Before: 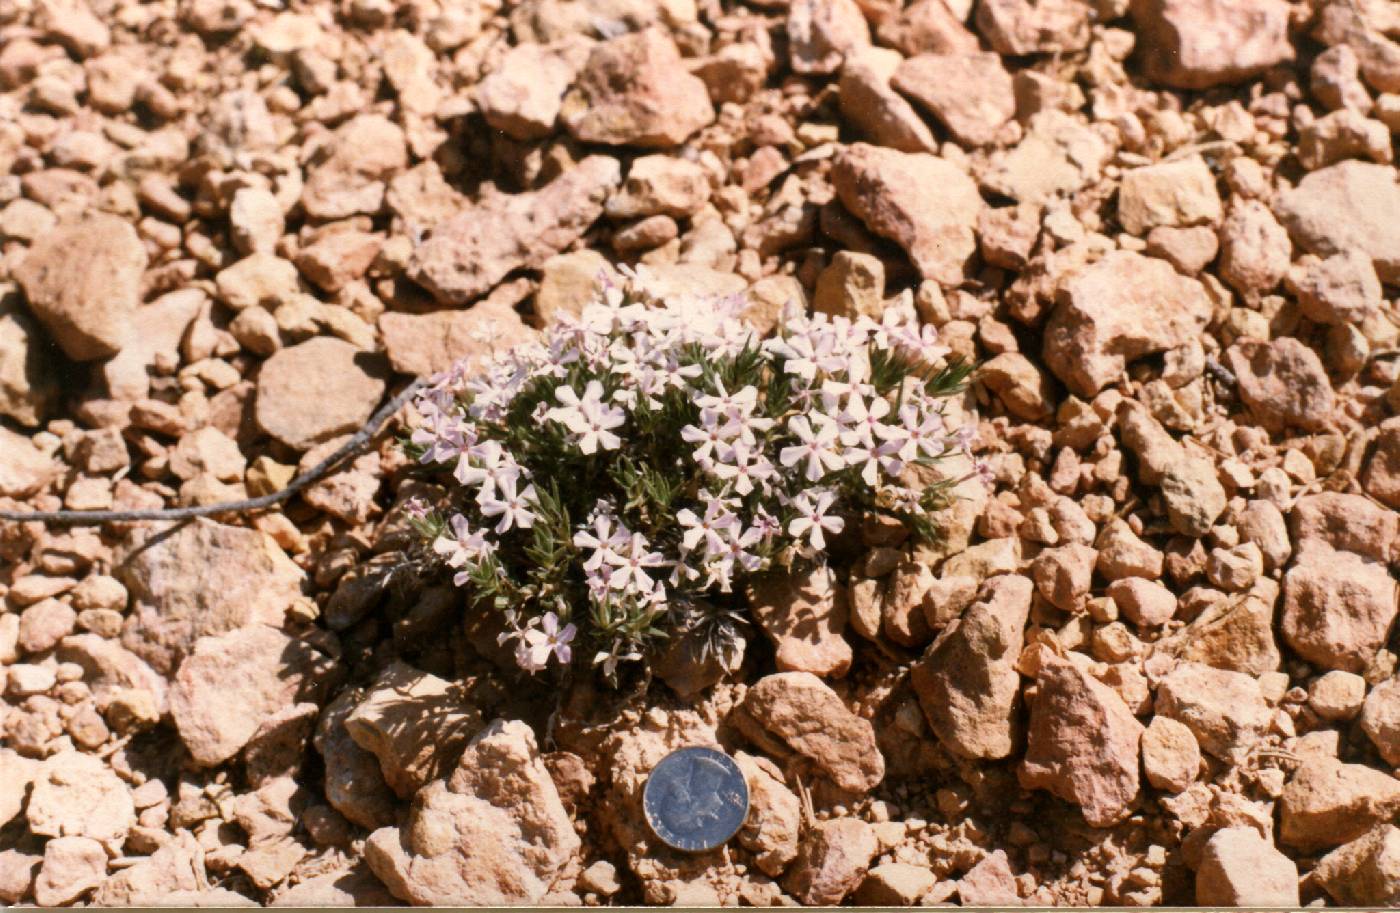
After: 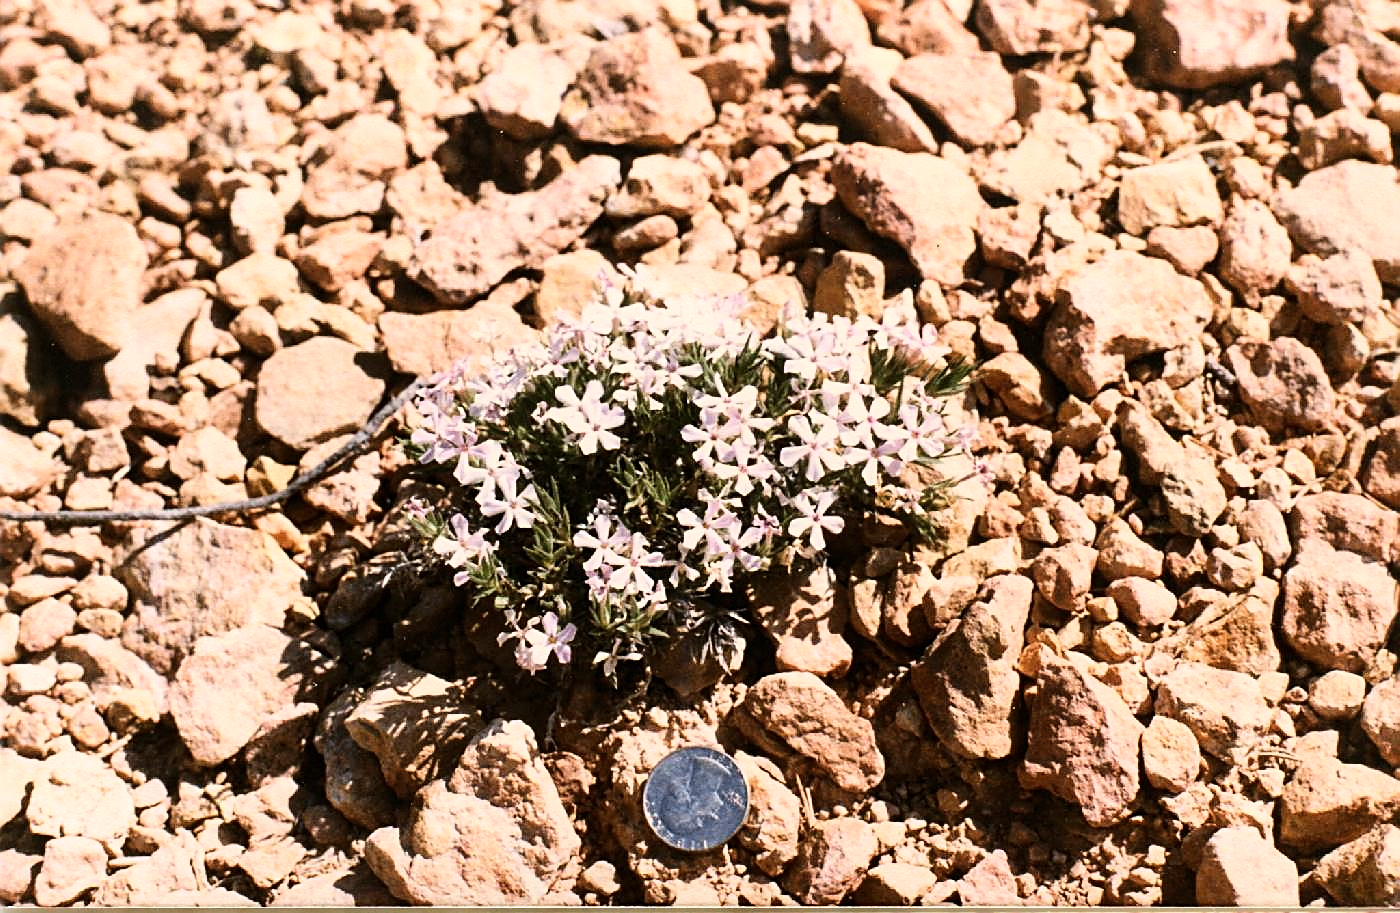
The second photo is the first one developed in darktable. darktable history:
base curve: curves: ch0 [(0, 0) (0.032, 0.025) (0.121, 0.166) (0.206, 0.329) (0.605, 0.79) (1, 1)]
sharpen: amount 0.913
